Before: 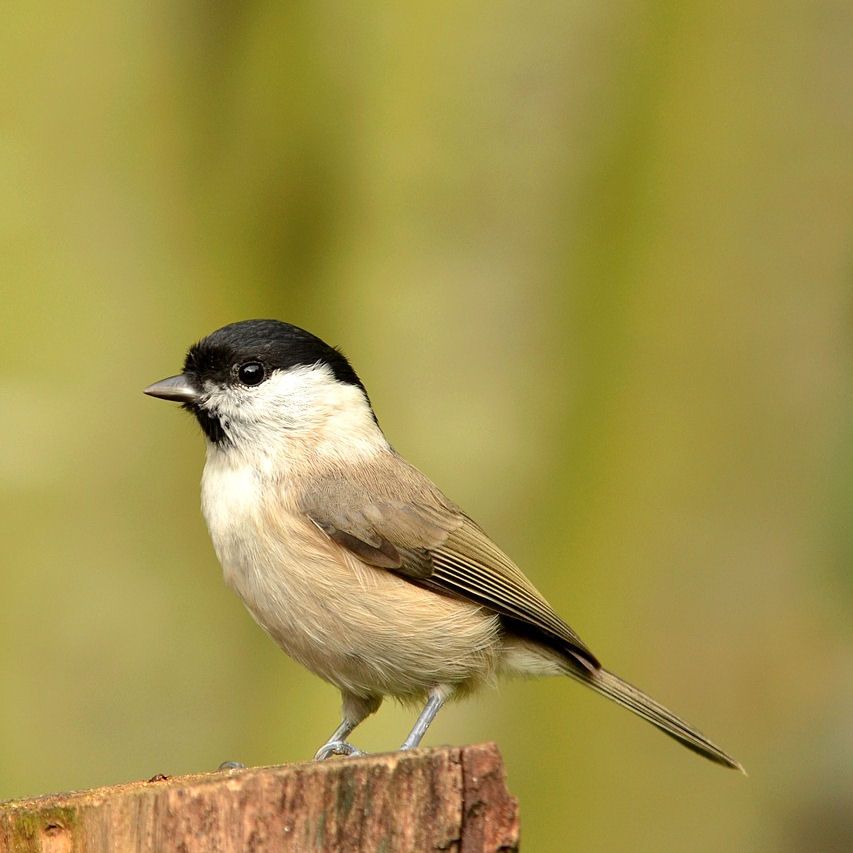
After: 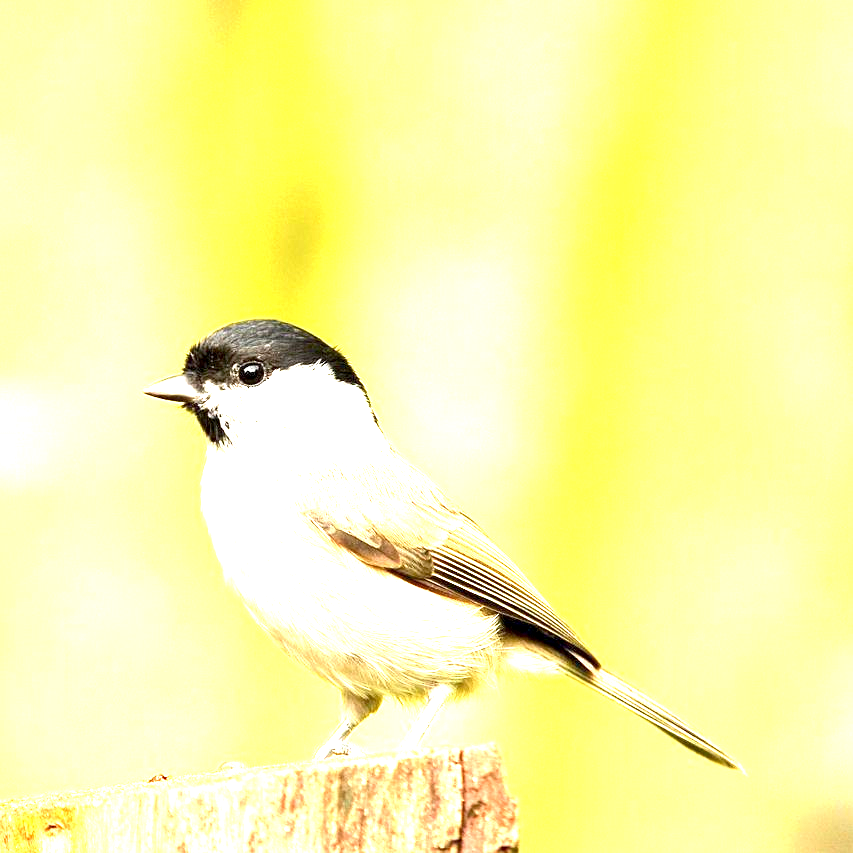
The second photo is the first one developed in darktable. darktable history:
white balance: red 1, blue 1
exposure: black level correction 0.001, exposure 2.607 EV, compensate exposure bias true, compensate highlight preservation false
